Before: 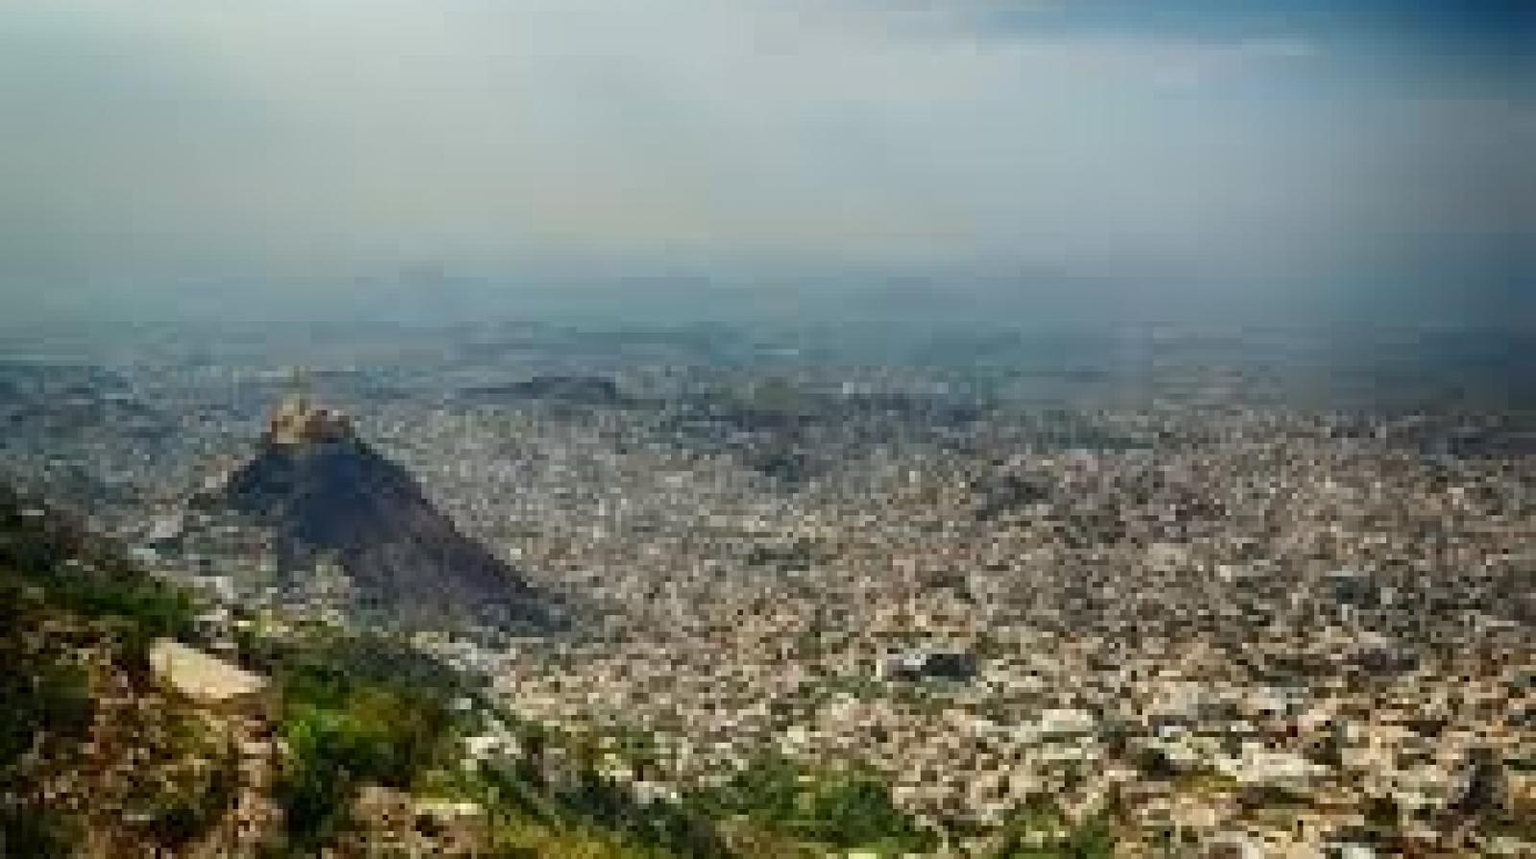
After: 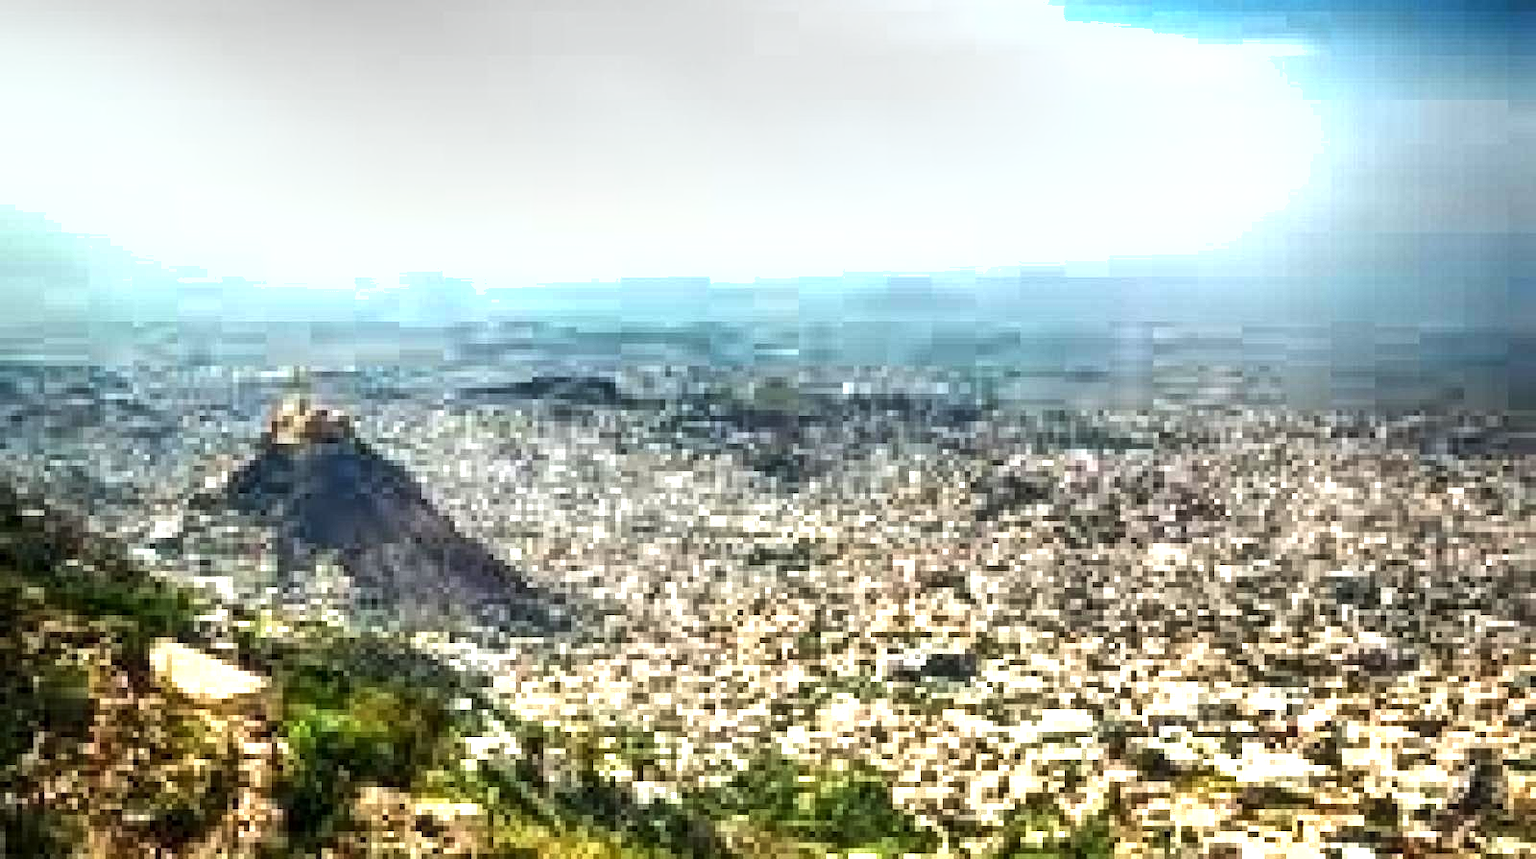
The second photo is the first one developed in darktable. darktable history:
tone equalizer: -8 EV -0.778 EV, -7 EV -0.73 EV, -6 EV -0.622 EV, -5 EV -0.397 EV, -3 EV 0.372 EV, -2 EV 0.6 EV, -1 EV 0.695 EV, +0 EV 0.739 EV, edges refinement/feathering 500, mask exposure compensation -1.57 EV, preserve details no
shadows and highlights: white point adjustment 0.926, soften with gaussian
local contrast: on, module defaults
exposure: exposure 1 EV, compensate highlight preservation false
